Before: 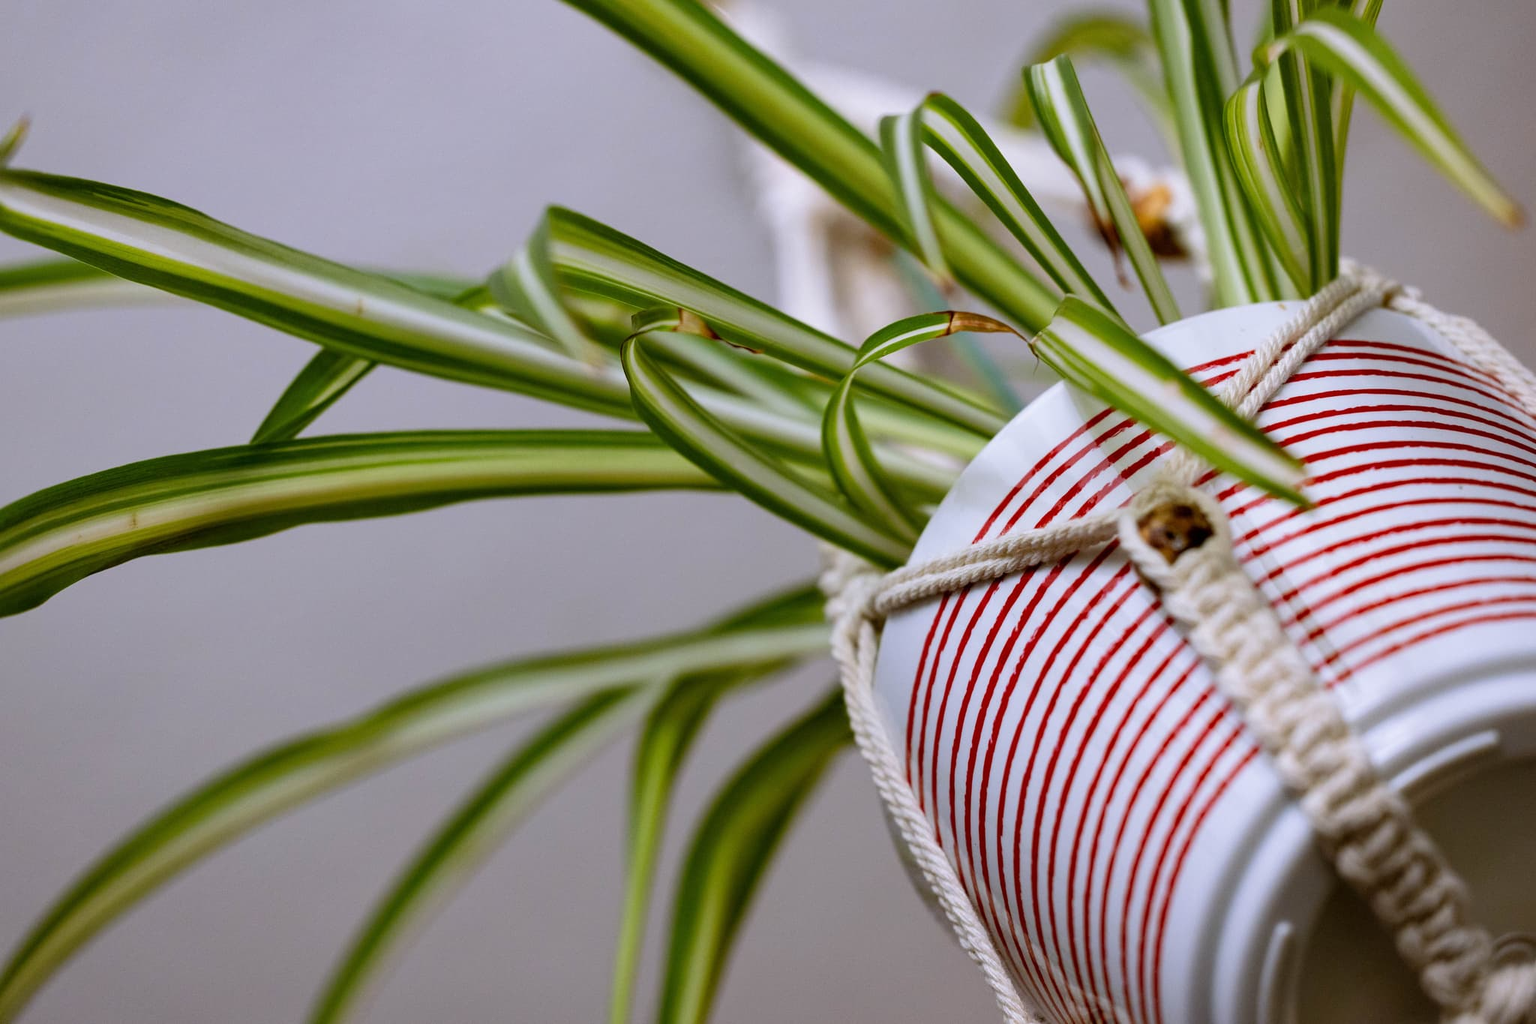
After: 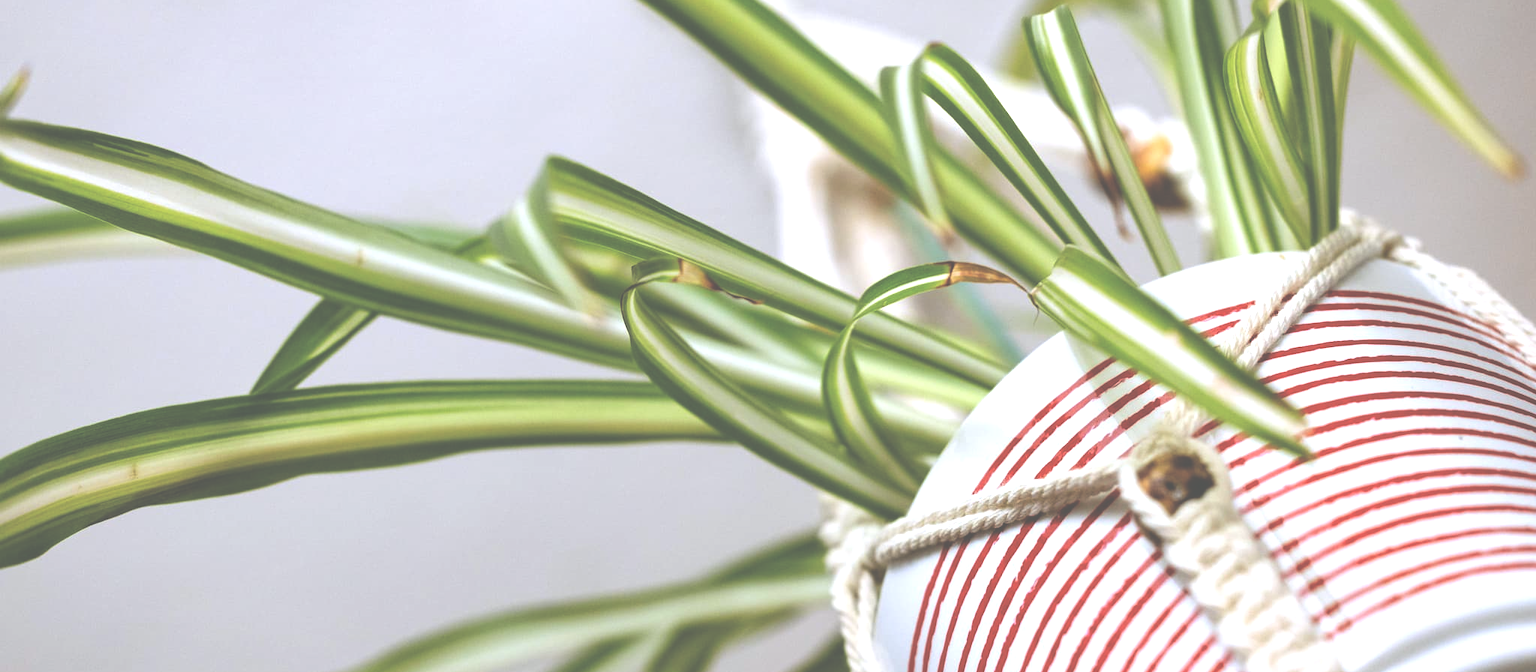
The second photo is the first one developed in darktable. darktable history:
tone equalizer: -8 EV -0.417 EV, -7 EV -0.389 EV, -6 EV -0.333 EV, -5 EV -0.222 EV, -3 EV 0.222 EV, -2 EV 0.333 EV, -1 EV 0.389 EV, +0 EV 0.417 EV, edges refinement/feathering 500, mask exposure compensation -1.57 EV, preserve details no
exposure: black level correction -0.071, exposure 0.5 EV, compensate highlight preservation false
crop and rotate: top 4.848%, bottom 29.503%
color correction: highlights a* -2.68, highlights b* 2.57
